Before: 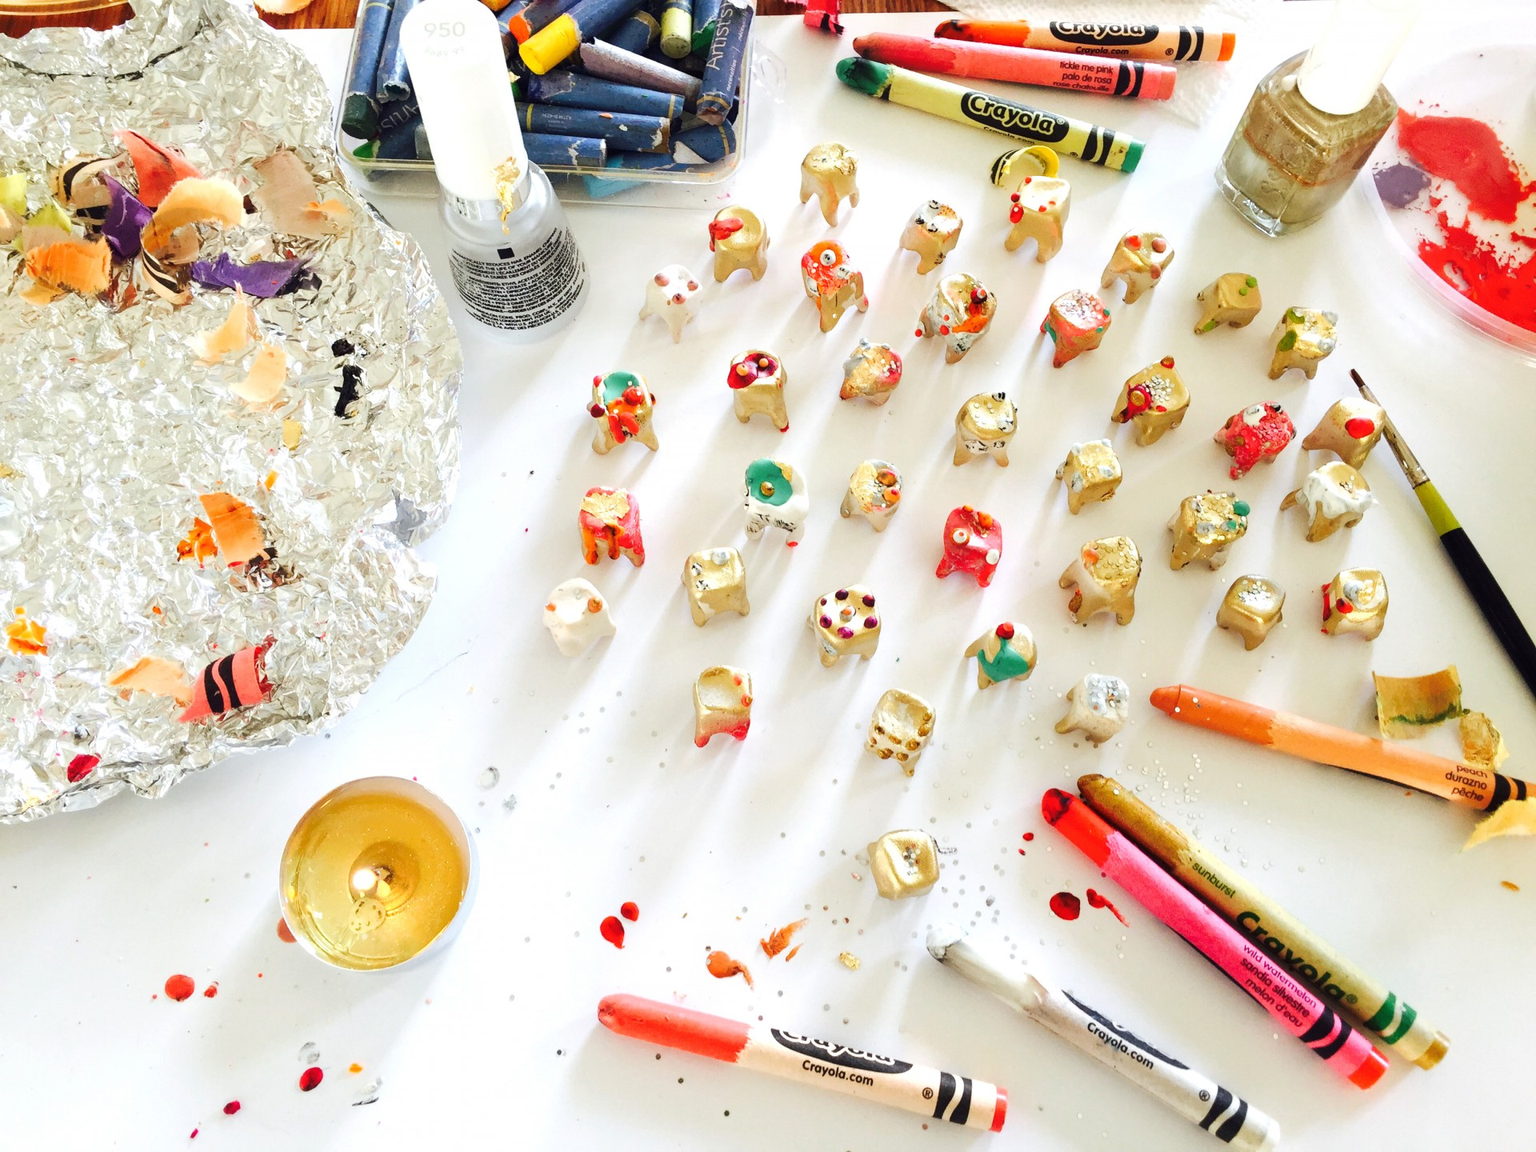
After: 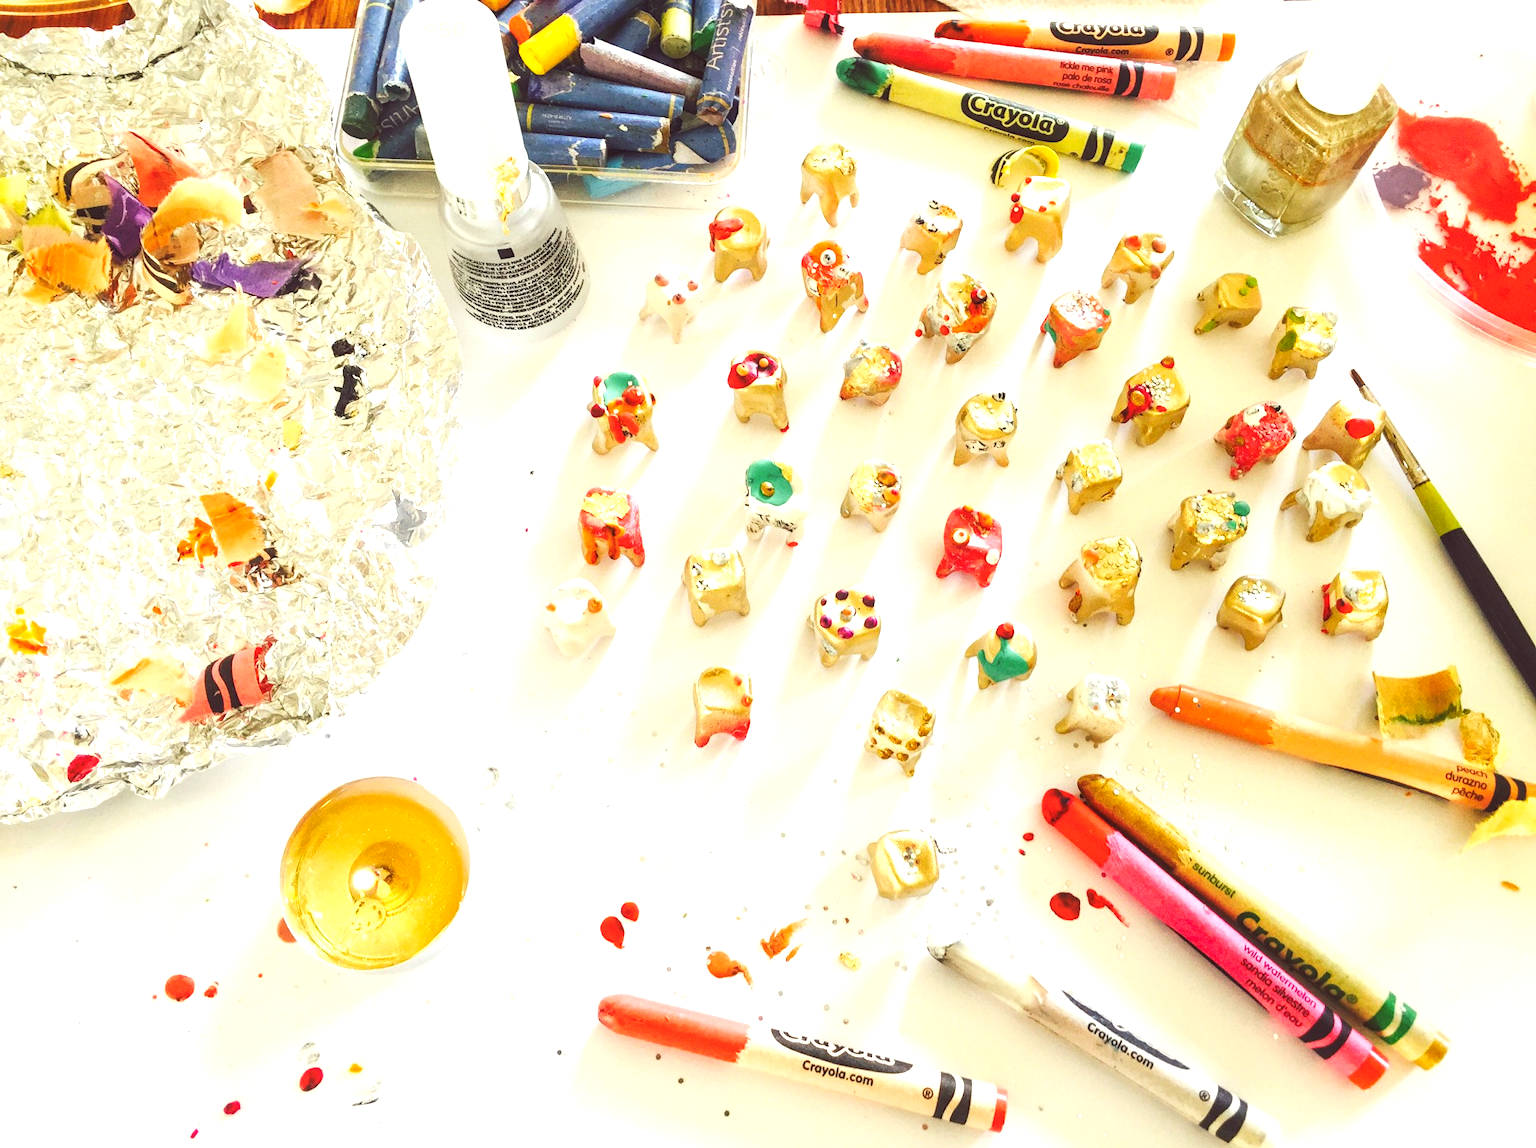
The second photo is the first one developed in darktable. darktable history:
crop: top 0.05%, bottom 0.098%
exposure: exposure 0.6 EV, compensate highlight preservation false
color balance: lift [1.005, 1.002, 0.998, 0.998], gamma [1, 1.021, 1.02, 0.979], gain [0.923, 1.066, 1.056, 0.934]
color balance rgb: global vibrance 20%
grain: coarseness 0.09 ISO, strength 10%
local contrast: detail 110%
